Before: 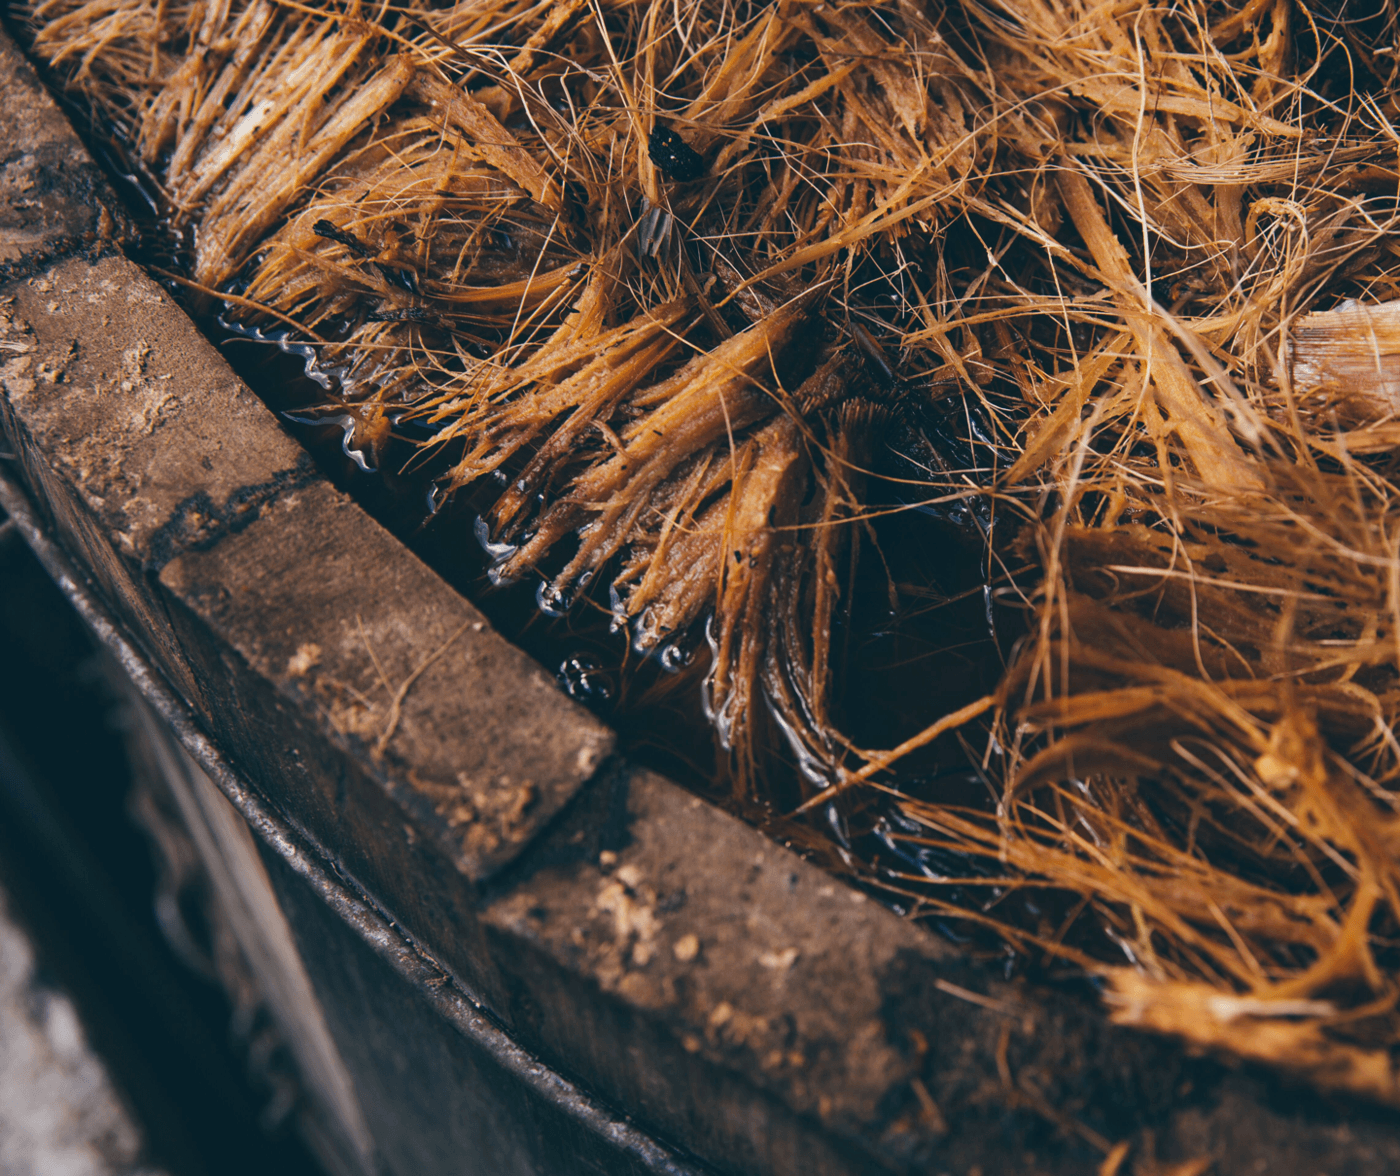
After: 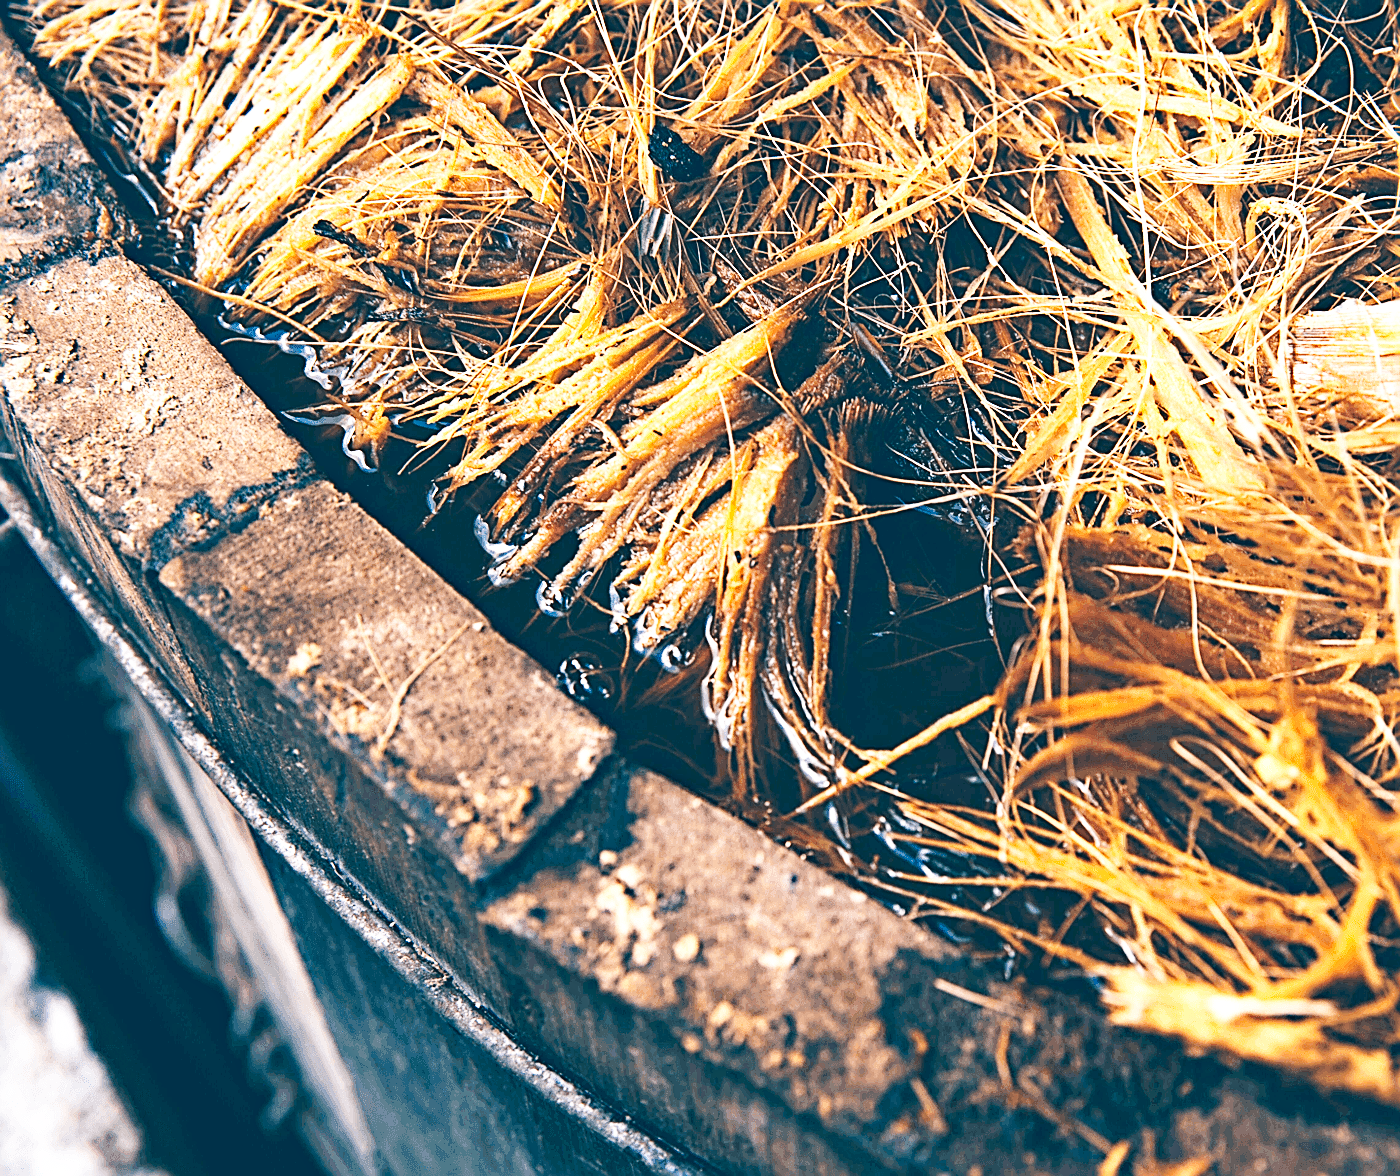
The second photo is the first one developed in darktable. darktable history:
base curve: curves: ch0 [(0, 0.003) (0.001, 0.002) (0.006, 0.004) (0.02, 0.022) (0.048, 0.086) (0.094, 0.234) (0.162, 0.431) (0.258, 0.629) (0.385, 0.8) (0.548, 0.918) (0.751, 0.988) (1, 1)], preserve colors none
haze removal: compatibility mode true, adaptive false
sharpen: amount 0.901
exposure: exposure 1 EV, compensate highlight preservation false
